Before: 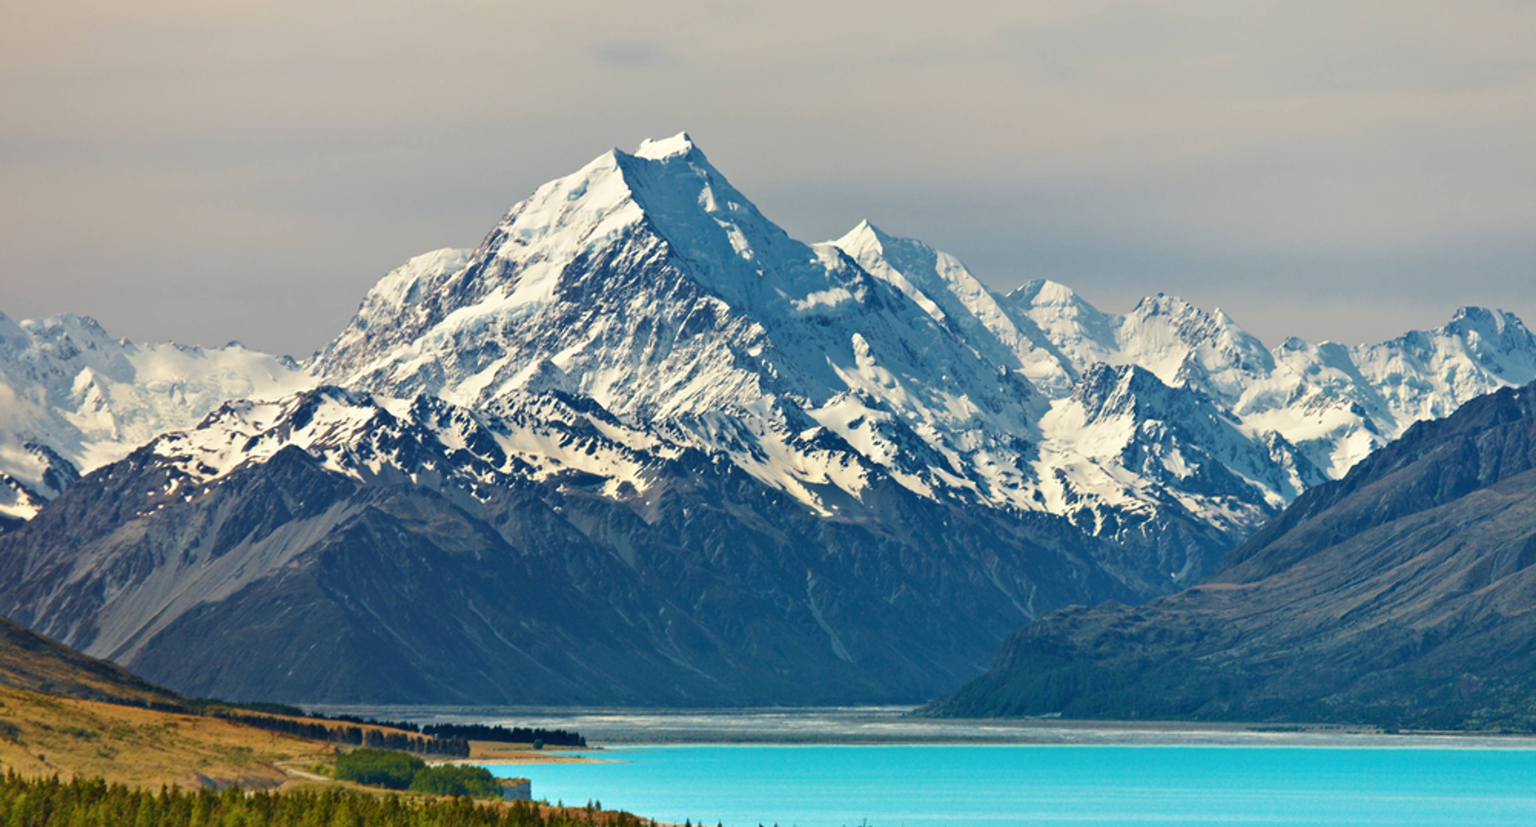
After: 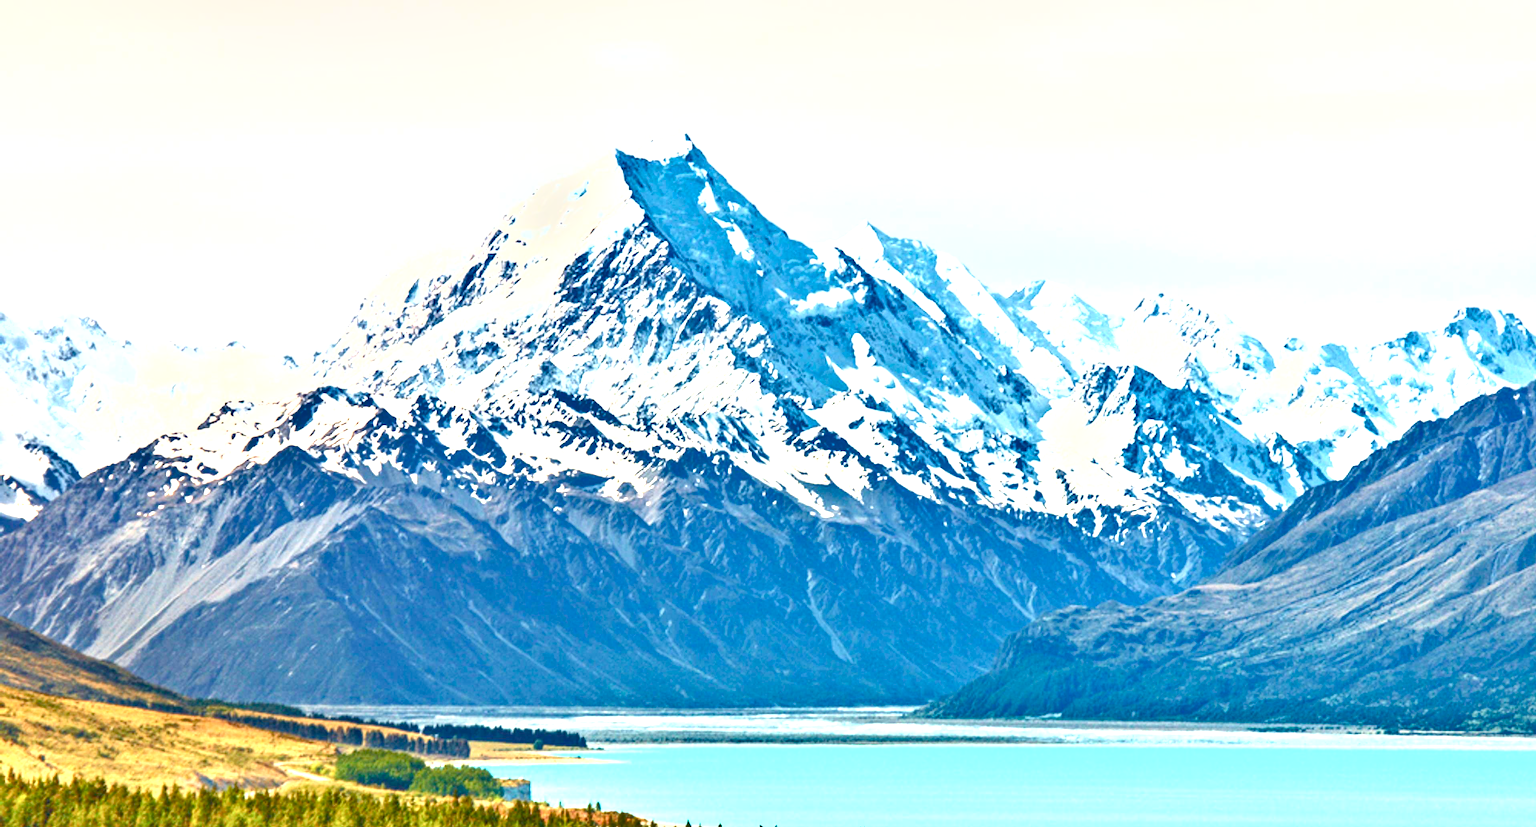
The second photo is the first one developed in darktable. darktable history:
exposure: black level correction 0, exposure 1.9 EV, compensate highlight preservation false
shadows and highlights: shadows 49, highlights -41, soften with gaussian
color balance rgb: perceptual saturation grading › global saturation 20%, perceptual saturation grading › highlights -25%, perceptual saturation grading › shadows 25%
local contrast: on, module defaults
